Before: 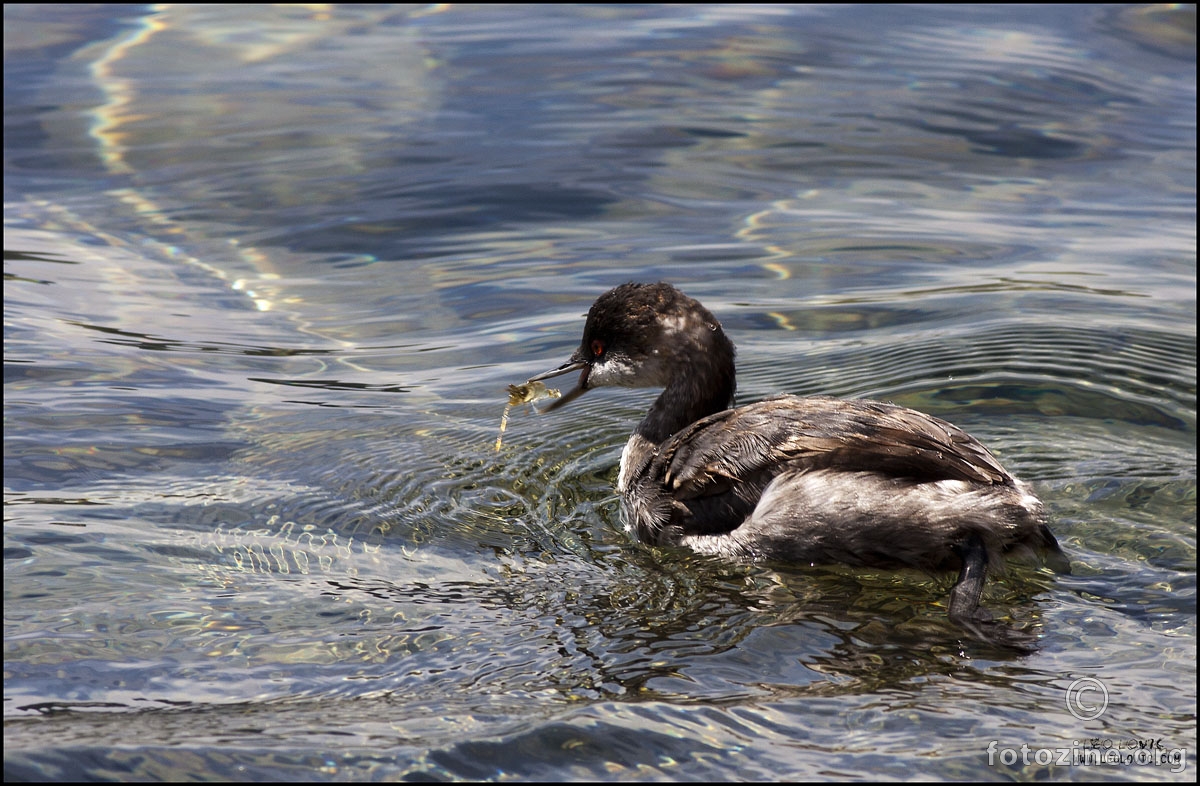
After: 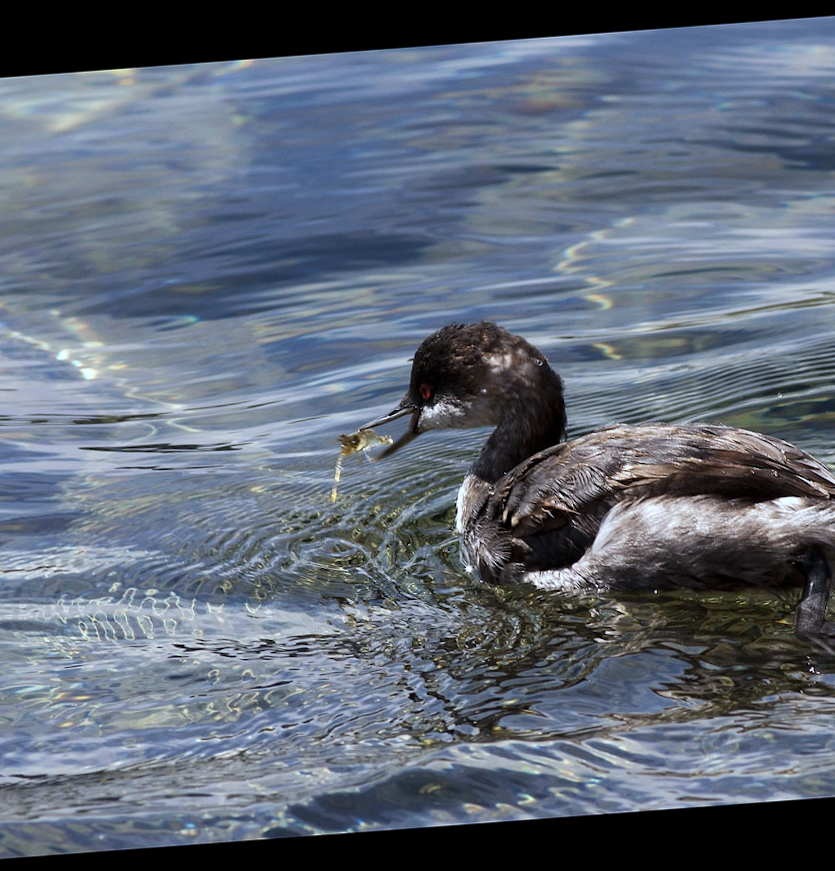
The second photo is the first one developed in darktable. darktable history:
crop and rotate: left 15.754%, right 17.579%
white balance: red 0.986, blue 1.01
rotate and perspective: rotation -4.25°, automatic cropping off
color calibration: x 0.367, y 0.379, temperature 4395.86 K
